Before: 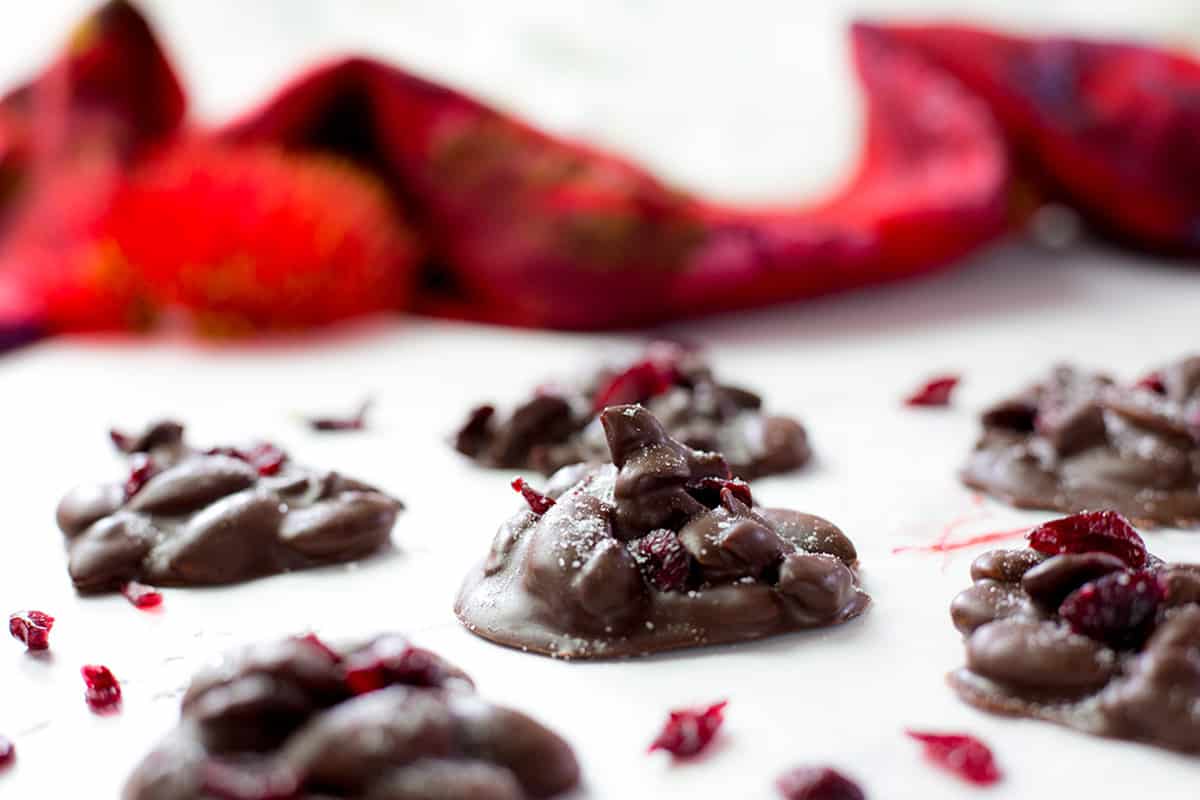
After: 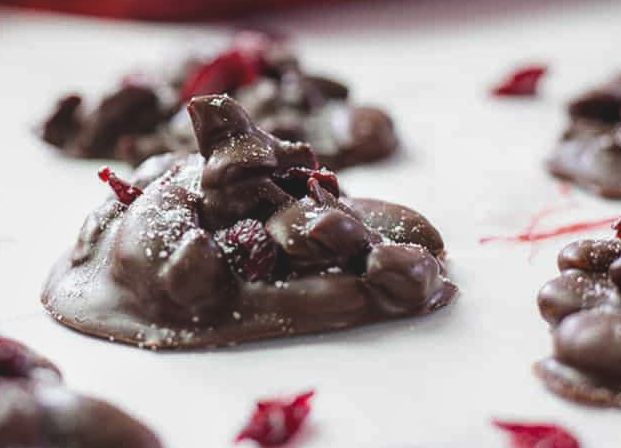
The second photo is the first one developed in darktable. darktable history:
crop: left 34.479%, top 38.822%, right 13.718%, bottom 5.172%
local contrast: detail 130%
exposure: black level correction -0.014, exposure -0.193 EV, compensate highlight preservation false
